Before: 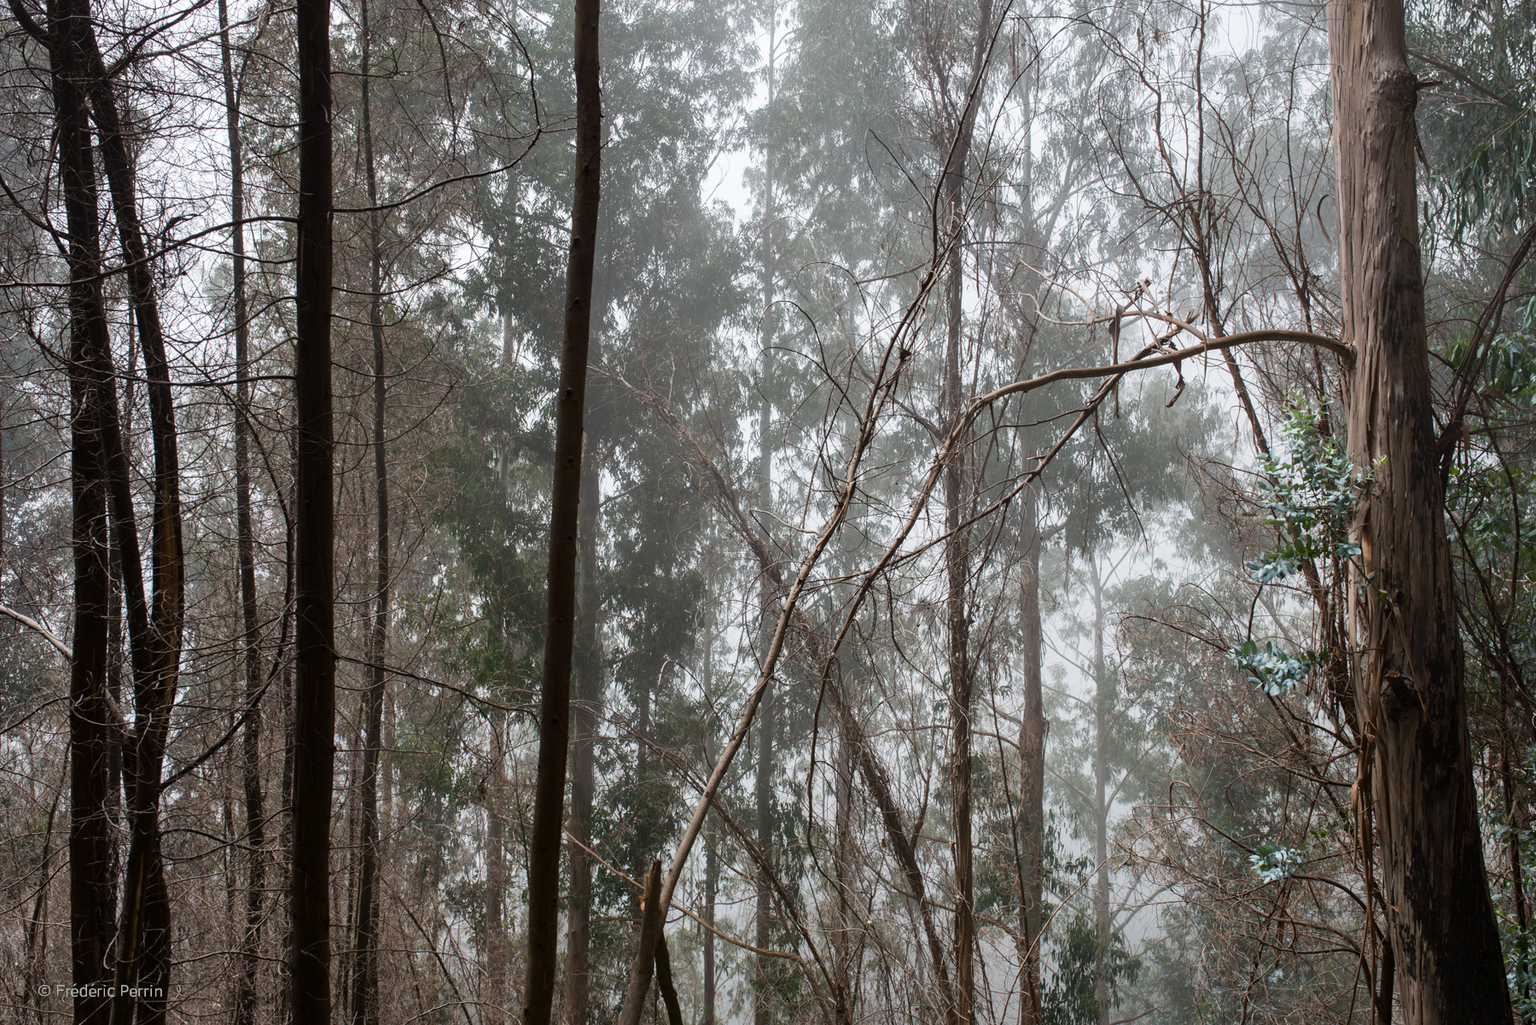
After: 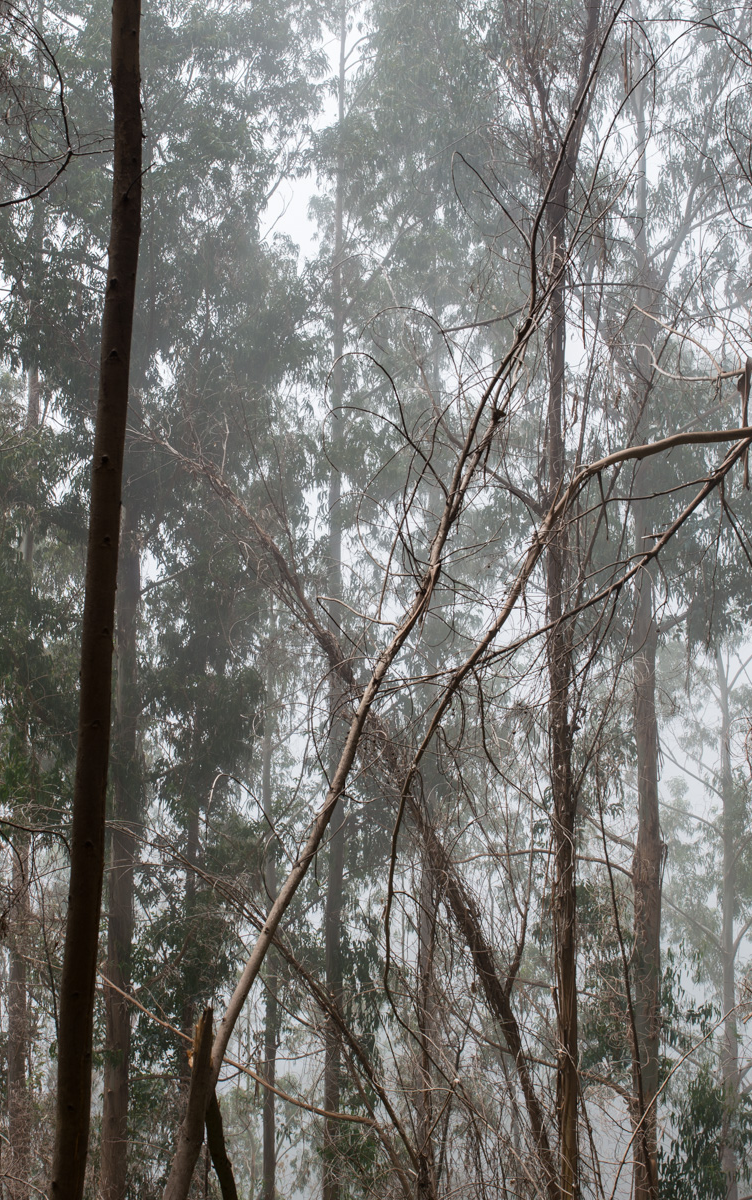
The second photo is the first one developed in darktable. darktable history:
crop: left 31.252%, right 26.915%
tone equalizer: edges refinement/feathering 500, mask exposure compensation -1.57 EV, preserve details no
